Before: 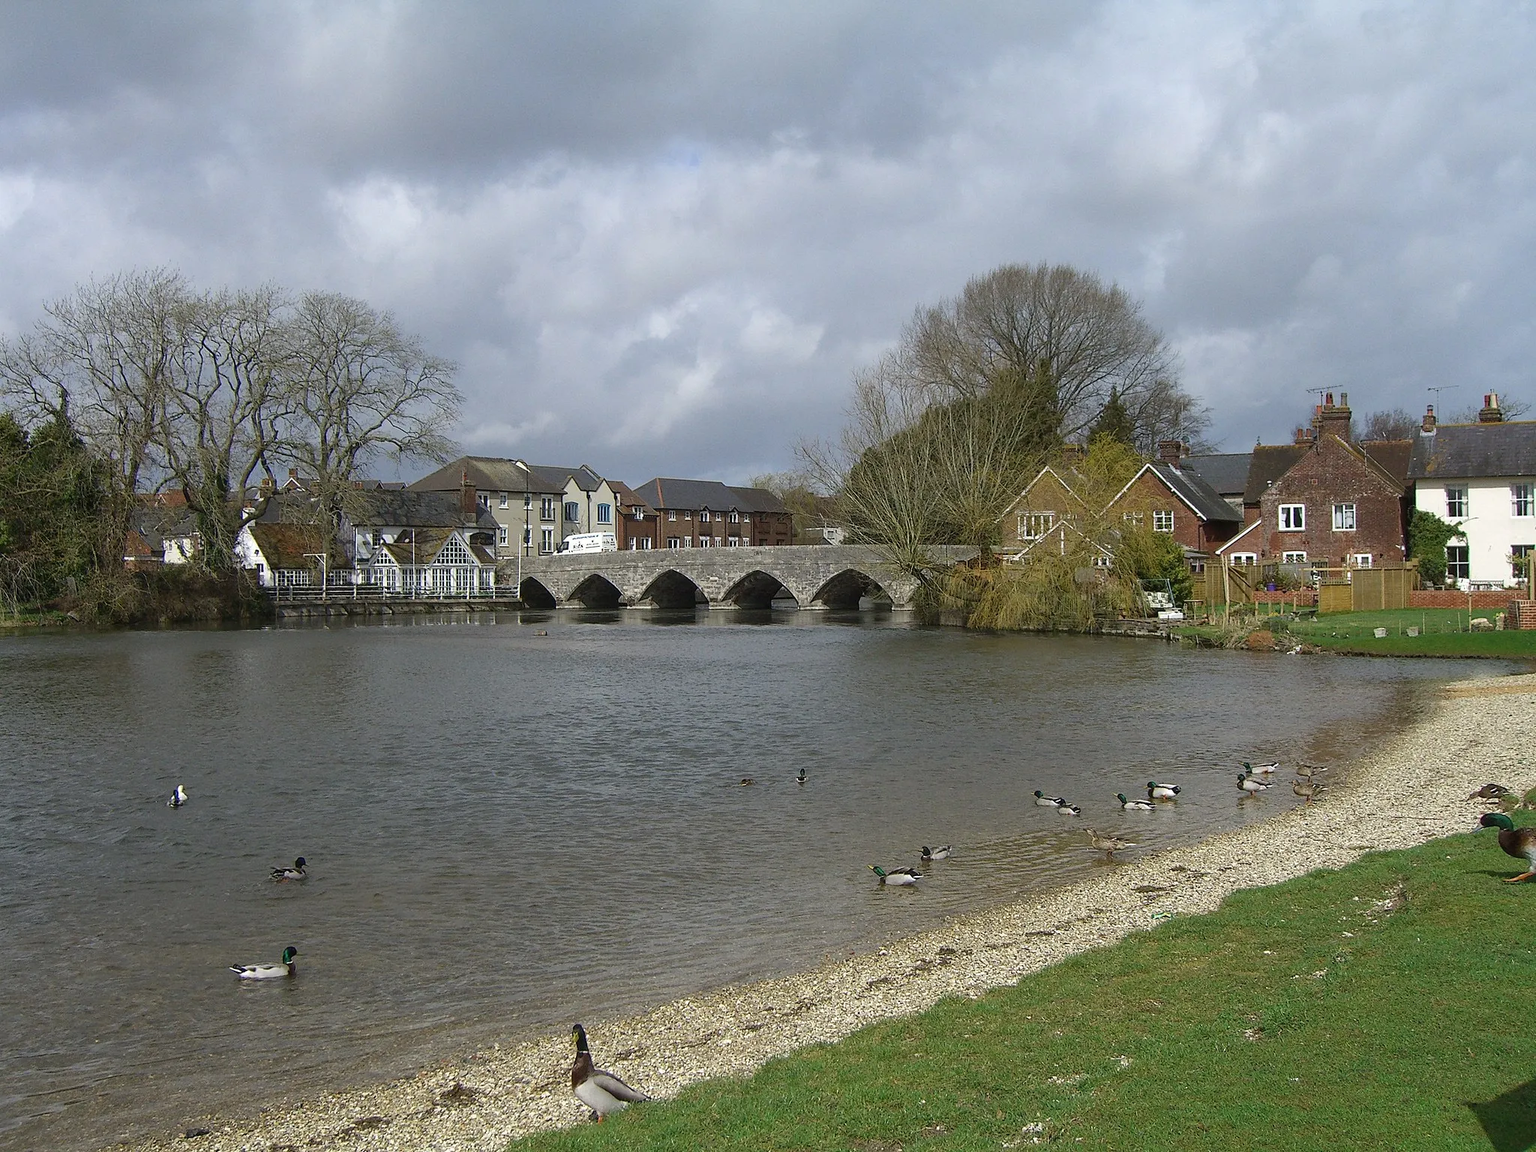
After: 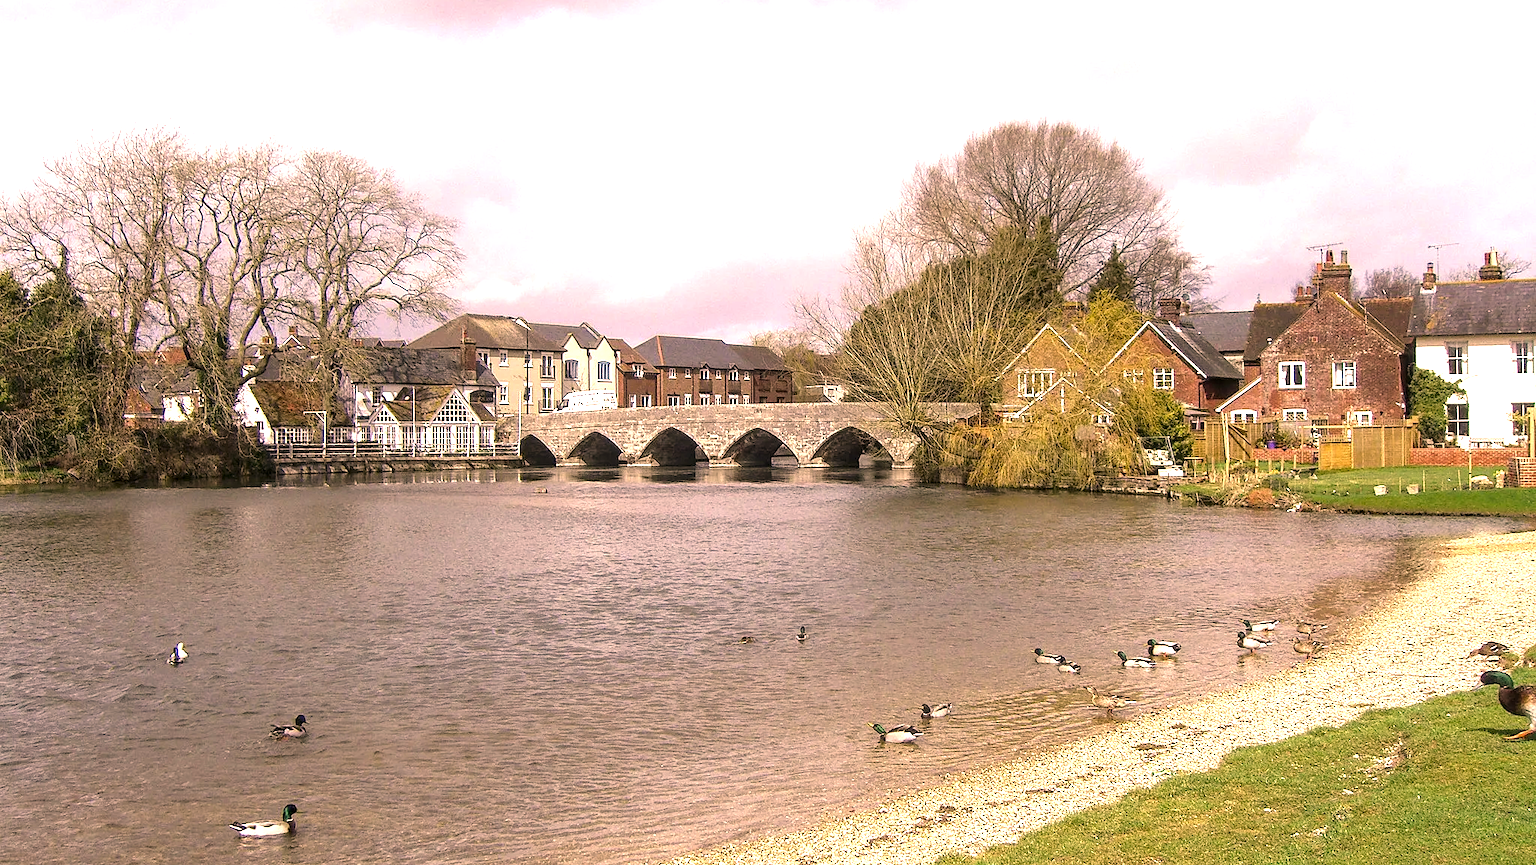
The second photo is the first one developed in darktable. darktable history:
color correction: highlights a* 20.5, highlights b* 19.42
local contrast: detail 130%
crop and rotate: top 12.417%, bottom 12.393%
tone equalizer: -8 EV -0.785 EV, -7 EV -0.734 EV, -6 EV -0.568 EV, -5 EV -0.385 EV, -3 EV 0.388 EV, -2 EV 0.6 EV, -1 EV 0.697 EV, +0 EV 0.758 EV, mask exposure compensation -0.512 EV
exposure: black level correction 0, exposure 0.702 EV, compensate exposure bias true, compensate highlight preservation false
